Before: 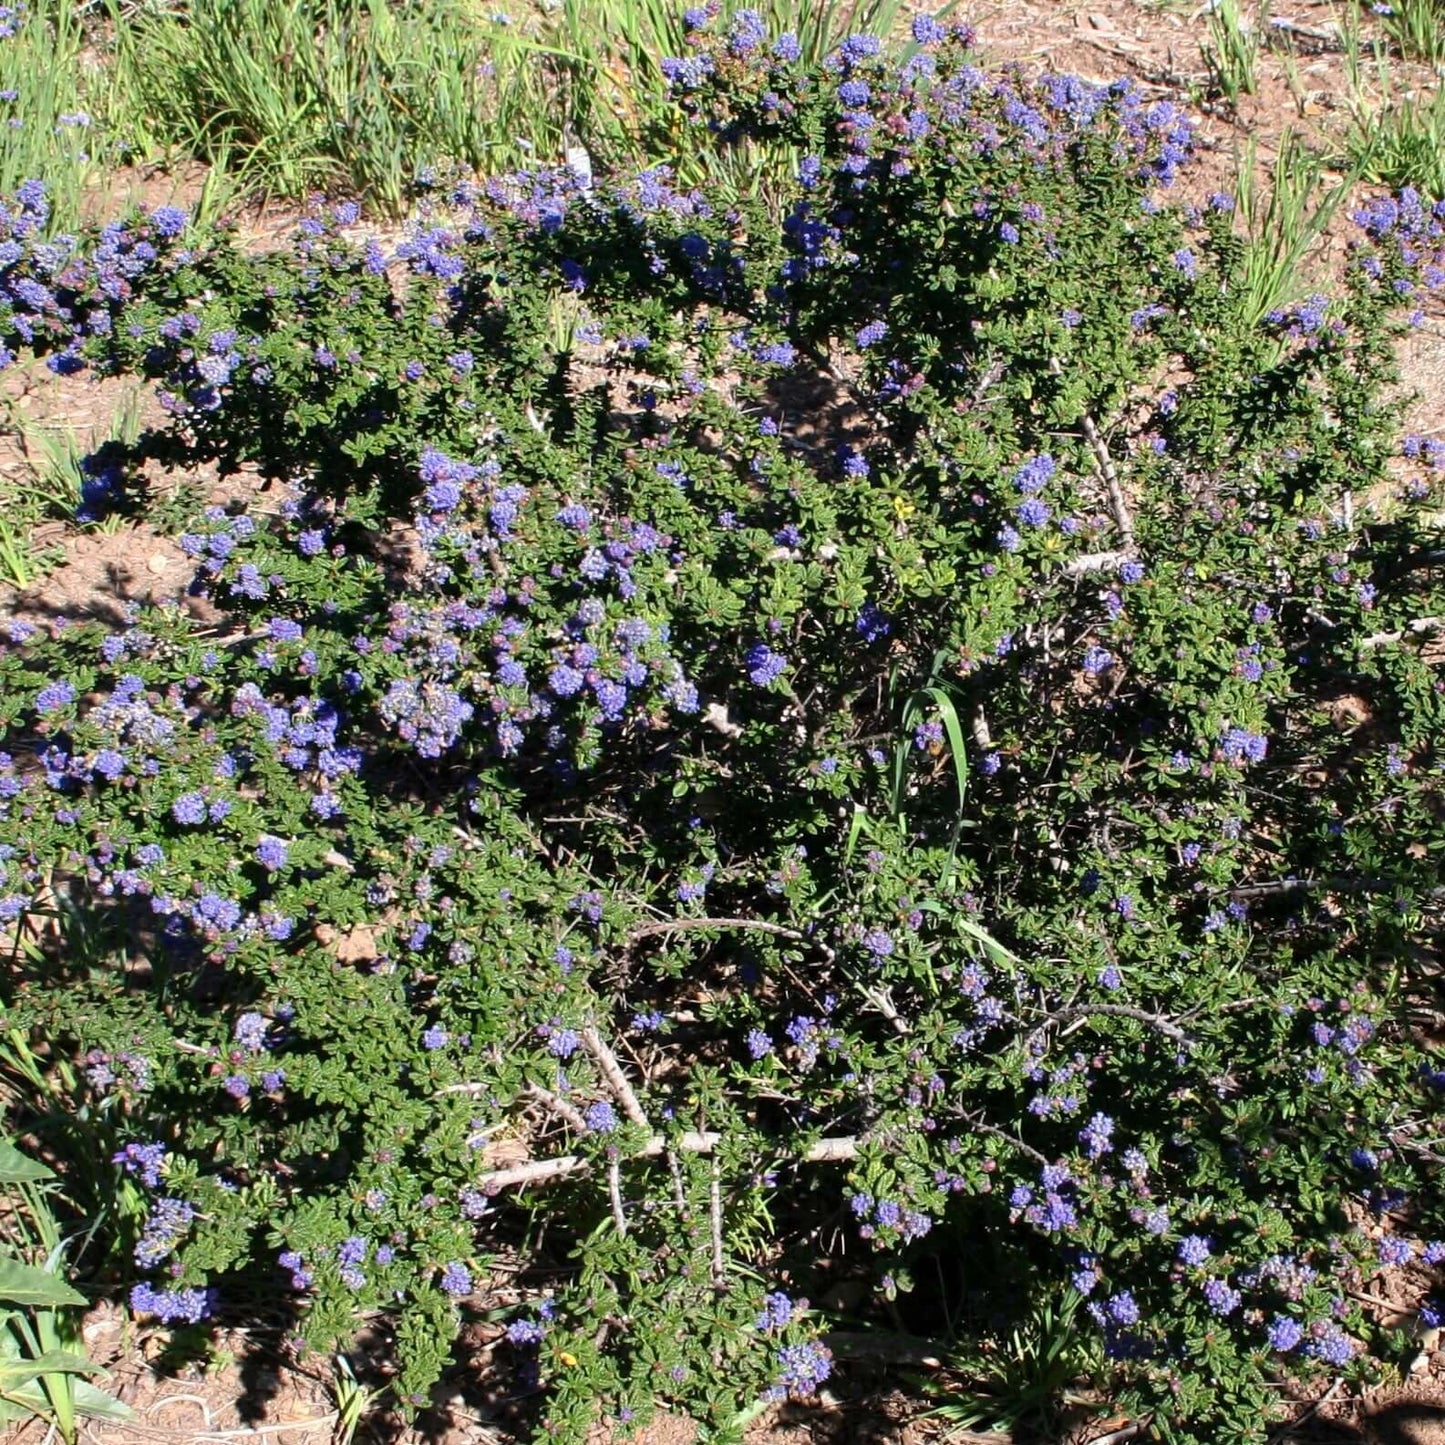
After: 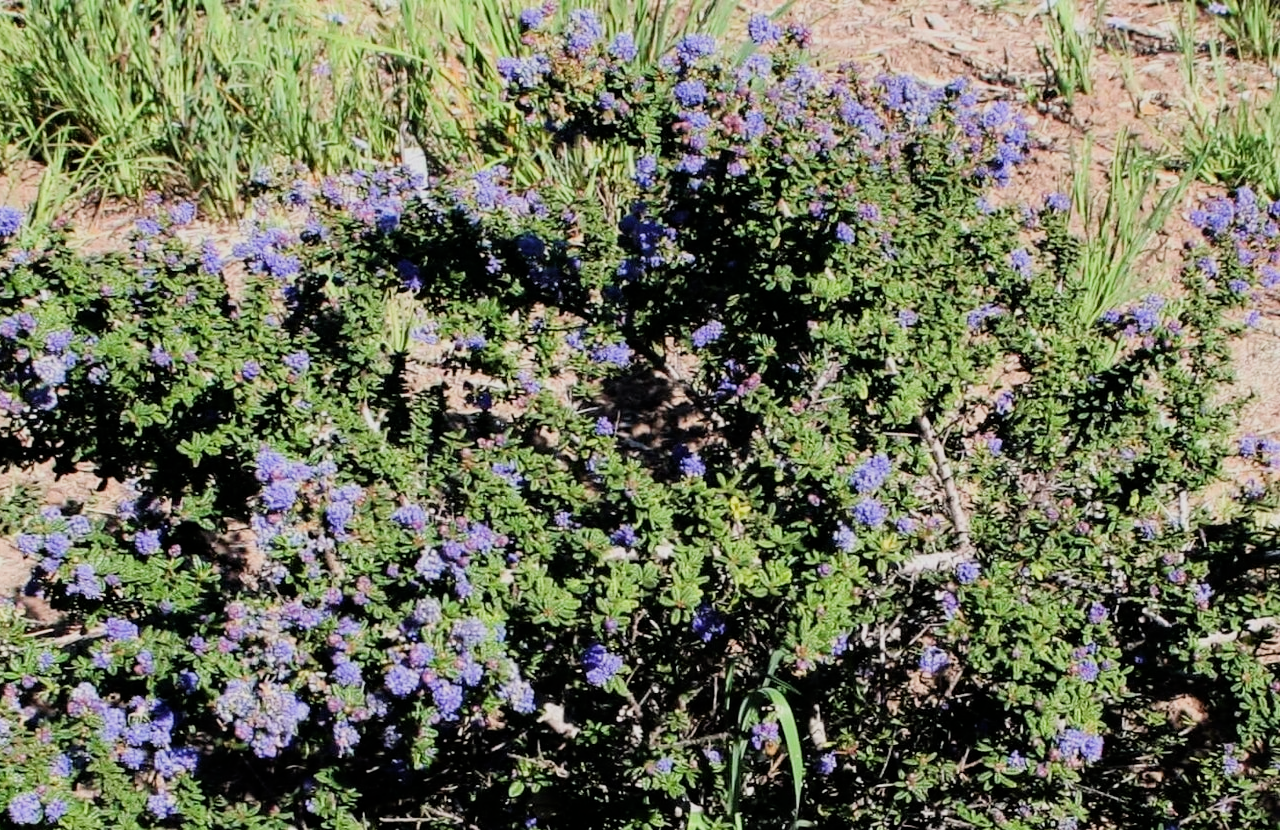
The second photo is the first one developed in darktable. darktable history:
crop and rotate: left 11.383%, bottom 42.513%
tone curve: curves: ch0 [(0, 0) (0.051, 0.047) (0.102, 0.099) (0.232, 0.249) (0.462, 0.501) (0.698, 0.761) (0.908, 0.946) (1, 1)]; ch1 [(0, 0) (0.339, 0.298) (0.402, 0.363) (0.453, 0.413) (0.485, 0.469) (0.494, 0.493) (0.504, 0.501) (0.525, 0.533) (0.563, 0.591) (0.597, 0.631) (1, 1)]; ch2 [(0, 0) (0.48, 0.48) (0.504, 0.5) (0.539, 0.554) (0.59, 0.628) (0.642, 0.682) (0.824, 0.815) (1, 1)], color space Lab, linked channels, preserve colors none
filmic rgb: black relative exposure -7.46 EV, white relative exposure 4.88 EV, threshold 5.99 EV, hardness 3.4, enable highlight reconstruction true
